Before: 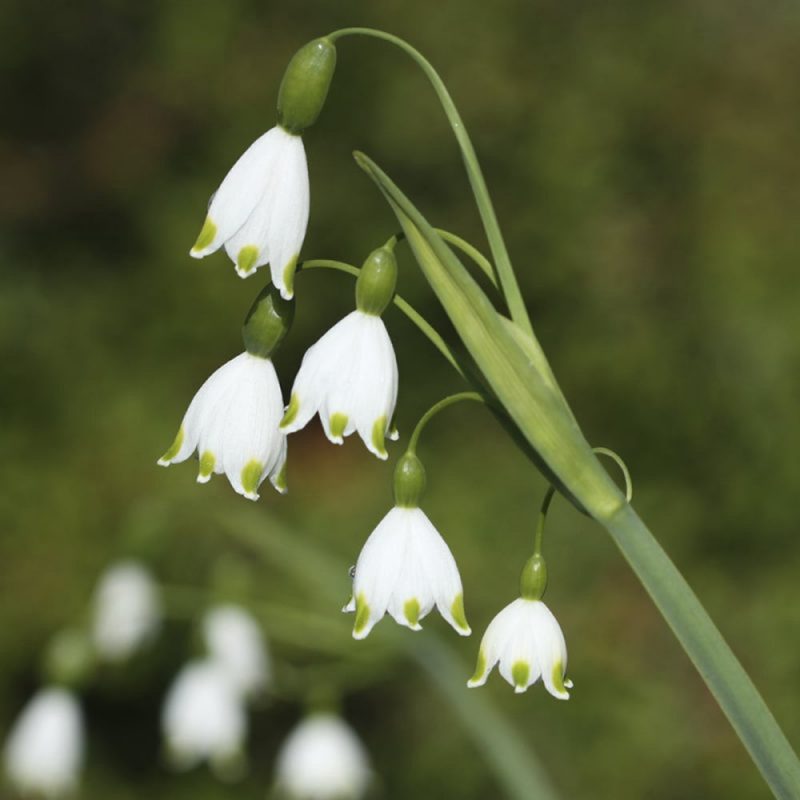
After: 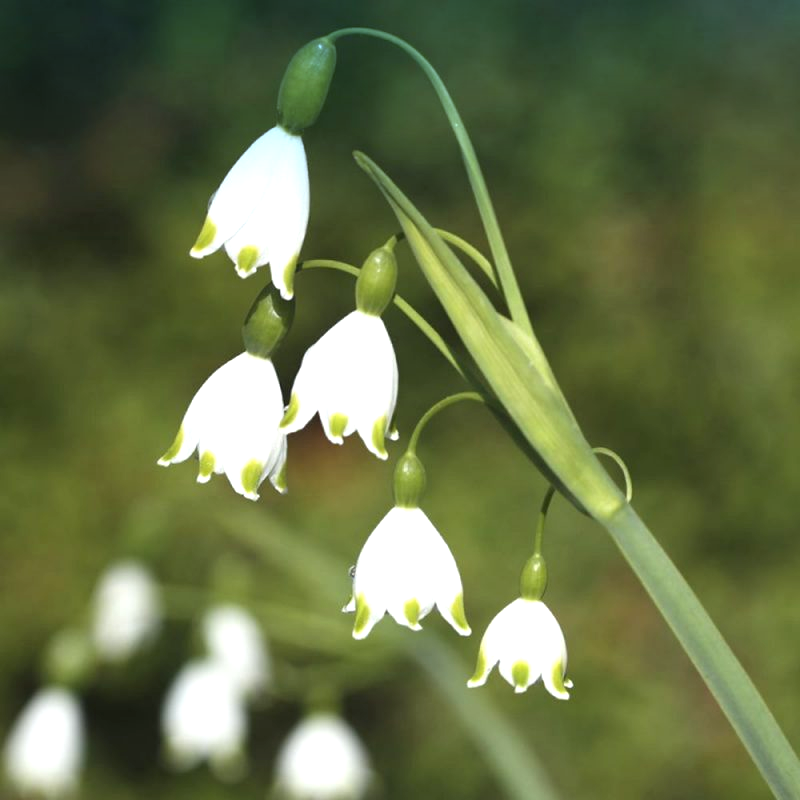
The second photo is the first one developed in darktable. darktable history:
exposure: exposure 0.657 EV, compensate highlight preservation false
graduated density: density 2.02 EV, hardness 44%, rotation 0.374°, offset 8.21, hue 208.8°, saturation 97%
